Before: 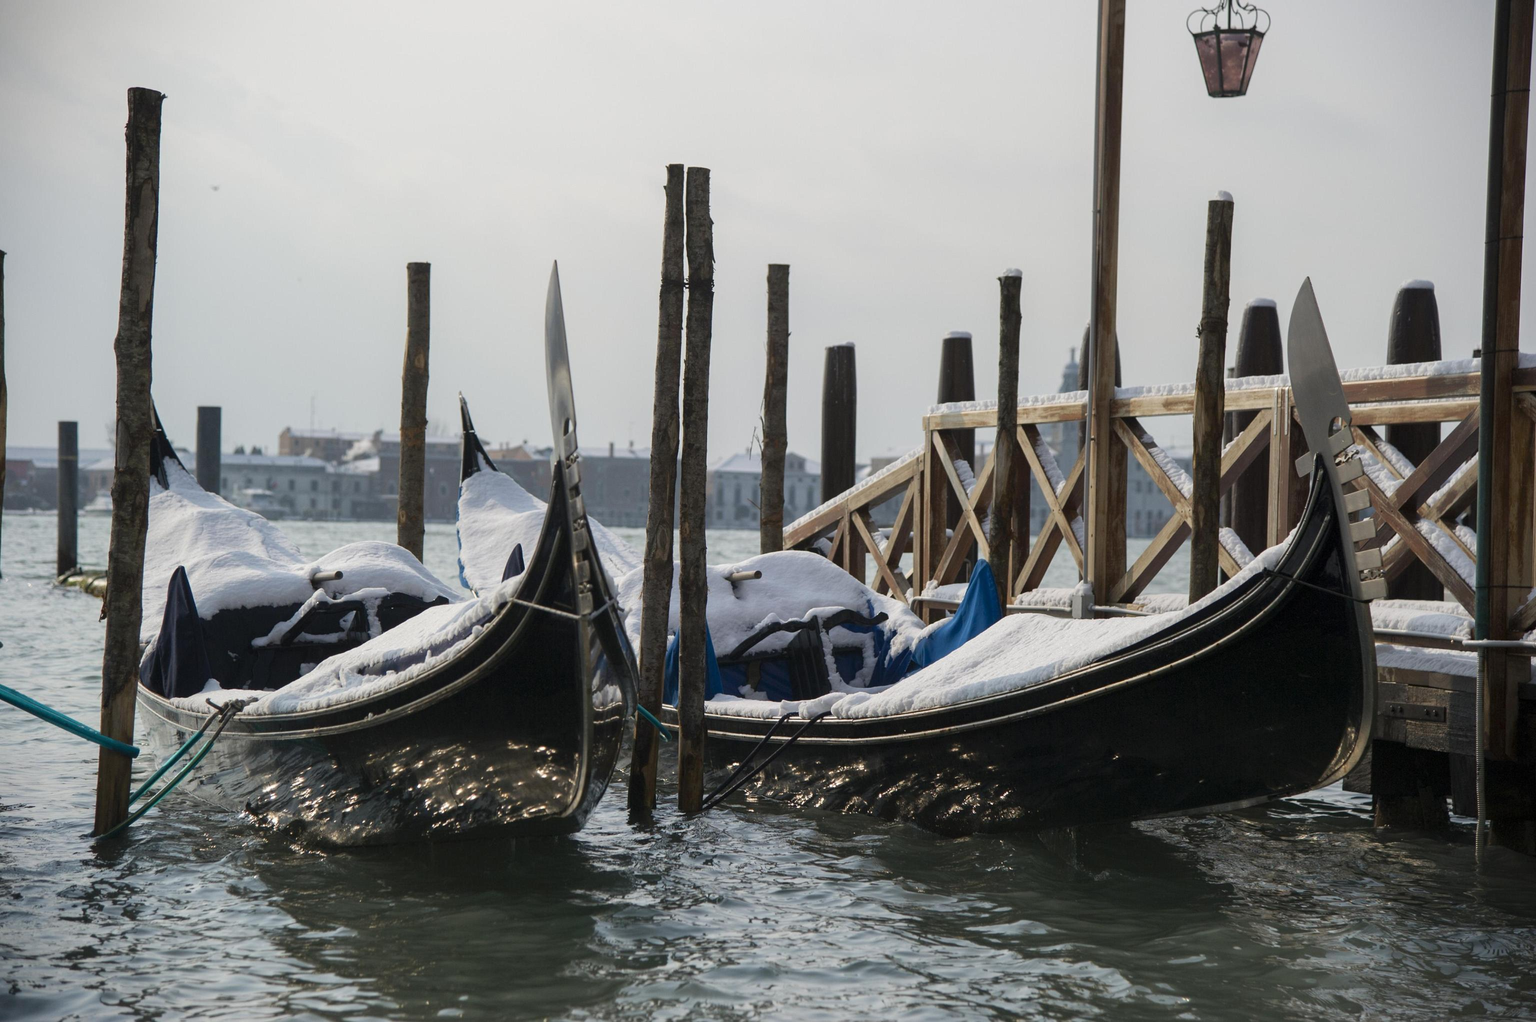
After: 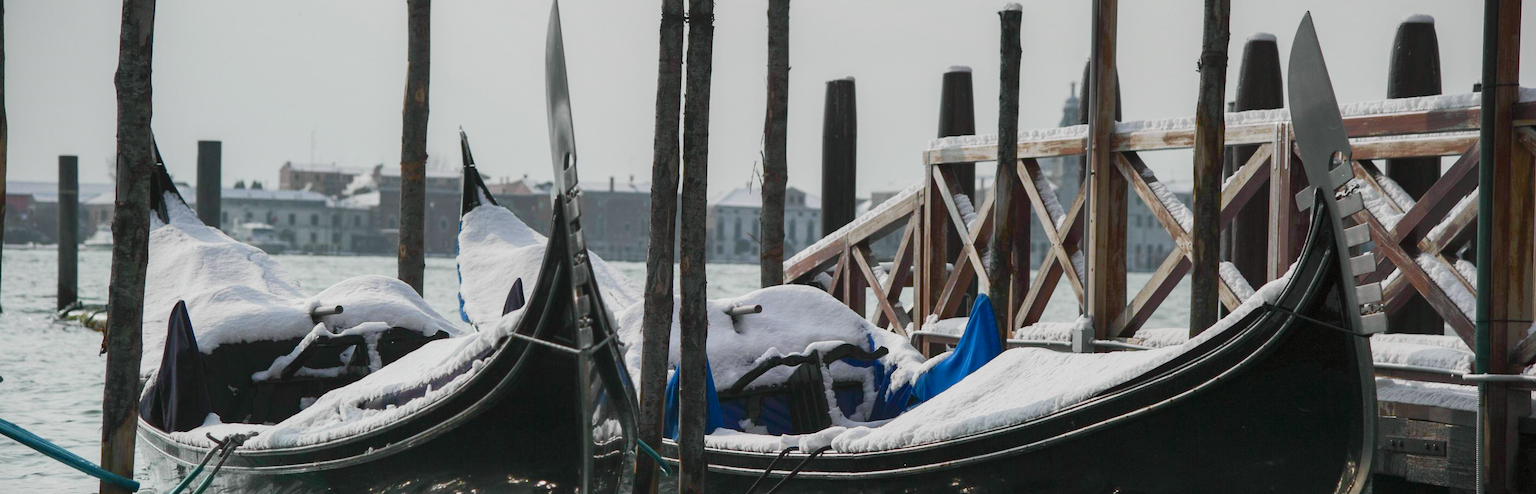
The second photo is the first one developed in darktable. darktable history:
crop and rotate: top 26.056%, bottom 25.543%
color balance rgb: shadows lift › chroma 1%, shadows lift › hue 113°, highlights gain › chroma 0.2%, highlights gain › hue 333°, perceptual saturation grading › global saturation 20%, perceptual saturation grading › highlights -50%, perceptual saturation grading › shadows 25%, contrast -10%
local contrast: highlights 61%, shadows 106%, detail 107%, midtone range 0.529
white balance: red 0.954, blue 1.079
sharpen: radius 2.883, amount 0.868, threshold 47.523
graduated density: rotation -0.352°, offset 57.64
tone curve: curves: ch0 [(0, 0.026) (0.172, 0.194) (0.398, 0.437) (0.469, 0.544) (0.612, 0.741) (0.845, 0.926) (1, 0.968)]; ch1 [(0, 0) (0.437, 0.453) (0.472, 0.467) (0.502, 0.502) (0.531, 0.546) (0.574, 0.583) (0.617, 0.64) (0.699, 0.749) (0.859, 0.919) (1, 1)]; ch2 [(0, 0) (0.33, 0.301) (0.421, 0.443) (0.476, 0.502) (0.511, 0.504) (0.553, 0.553) (0.595, 0.586) (0.664, 0.664) (1, 1)], color space Lab, independent channels, preserve colors none
